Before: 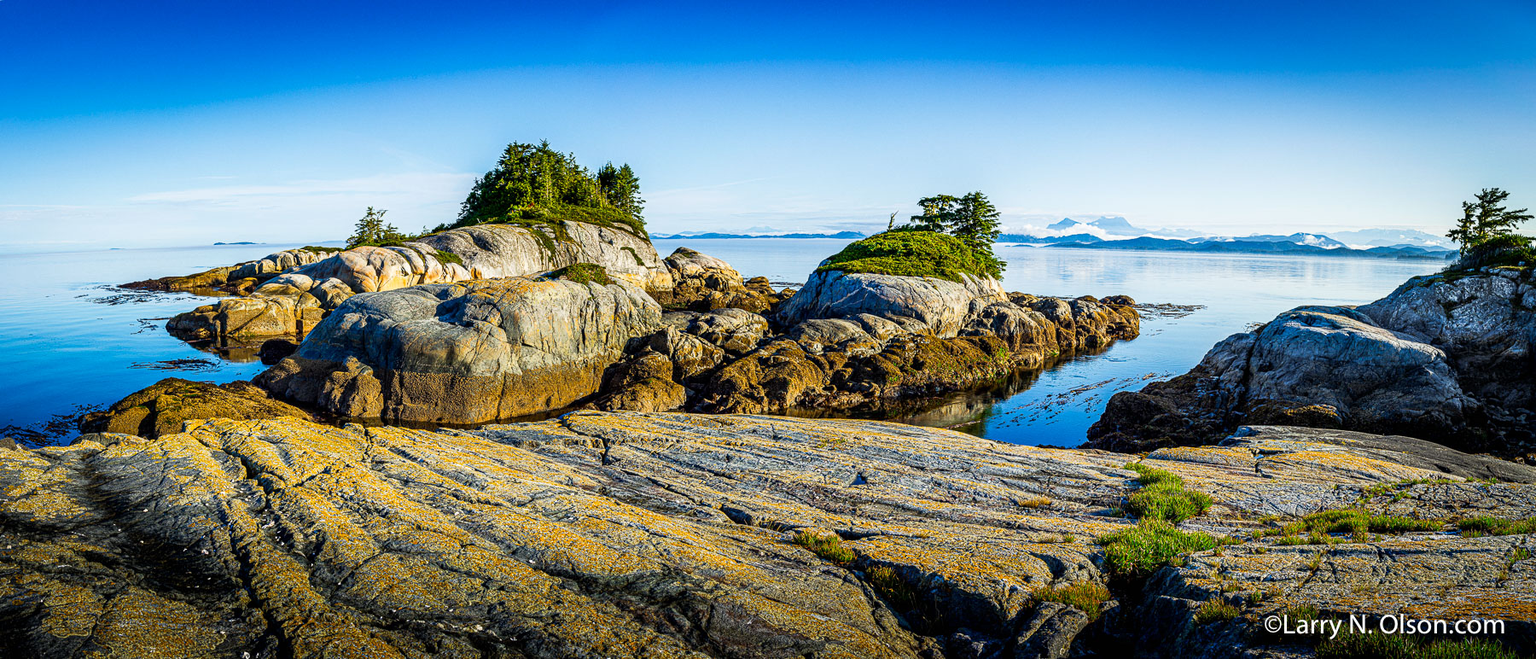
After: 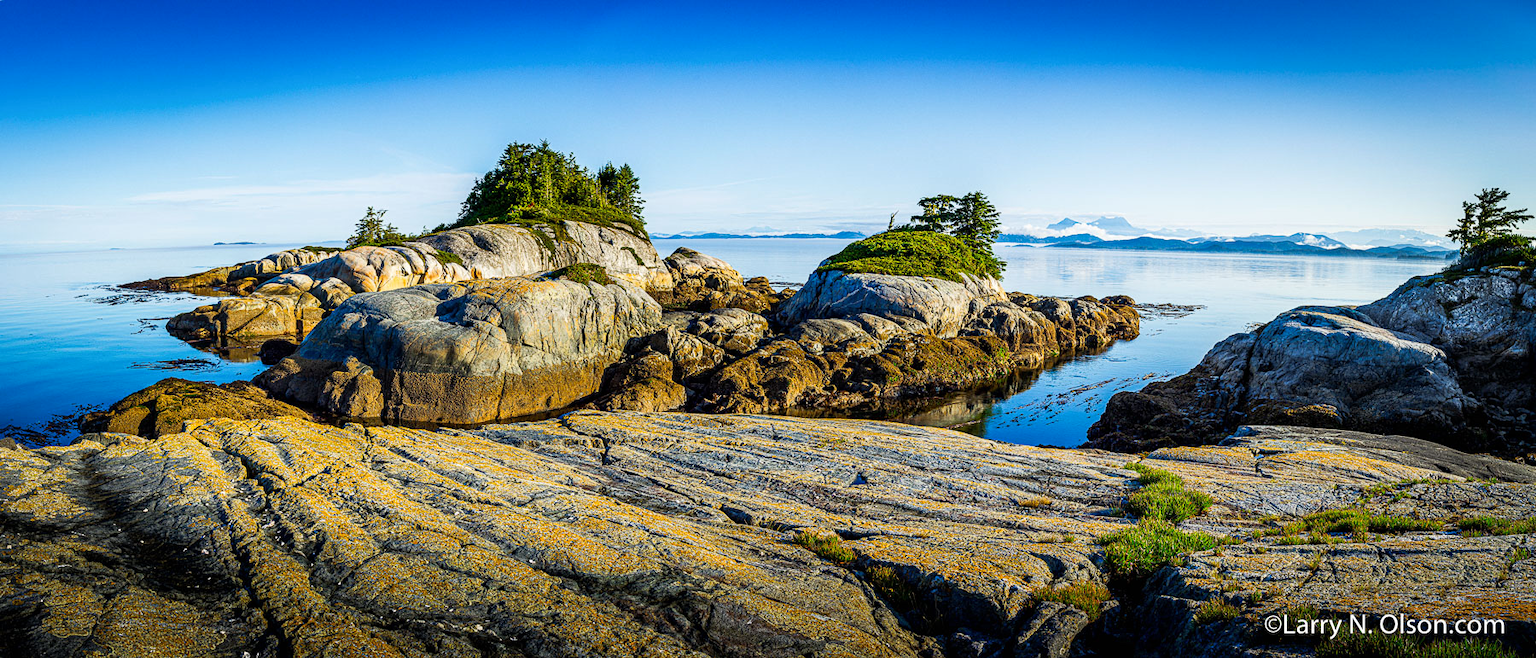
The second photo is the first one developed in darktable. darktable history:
tone curve: curves: ch0 [(0, 0) (0.003, 0.003) (0.011, 0.011) (0.025, 0.025) (0.044, 0.044) (0.069, 0.069) (0.1, 0.099) (0.136, 0.135) (0.177, 0.176) (0.224, 0.223) (0.277, 0.275) (0.335, 0.333) (0.399, 0.396) (0.468, 0.465) (0.543, 0.546) (0.623, 0.625) (0.709, 0.711) (0.801, 0.802) (0.898, 0.898) (1, 1)], preserve colors none
